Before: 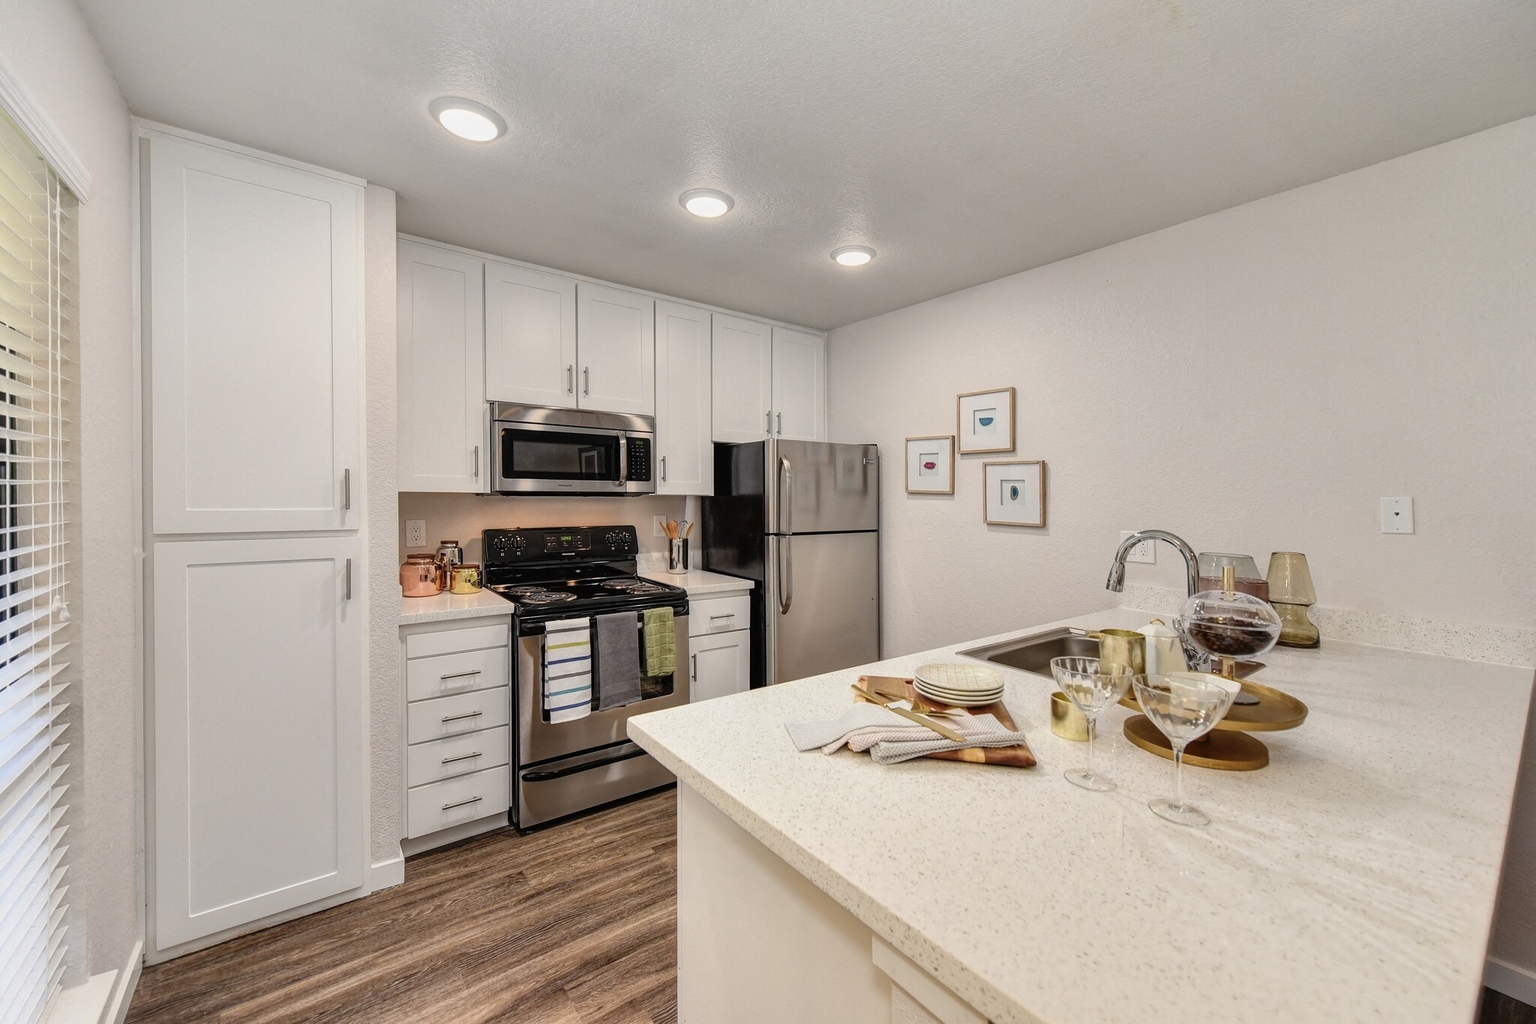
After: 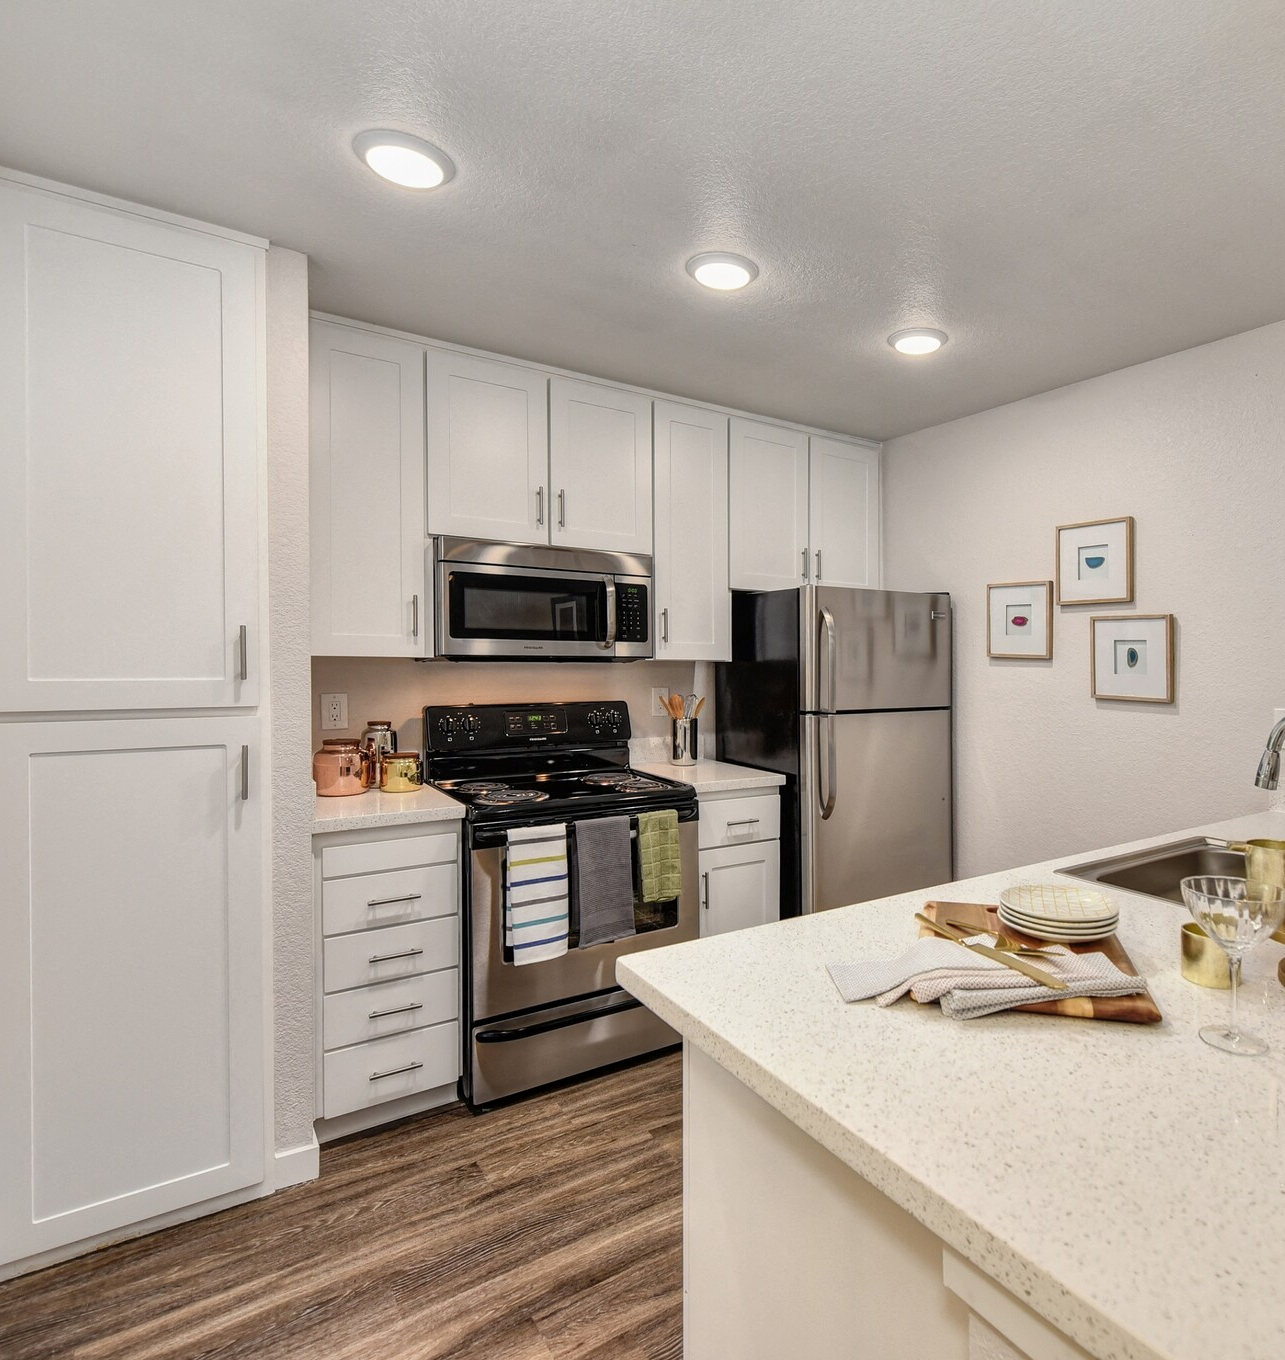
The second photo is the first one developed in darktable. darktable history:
local contrast: mode bilateral grid, contrast 20, coarseness 50, detail 119%, midtone range 0.2
crop: left 10.788%, right 26.331%
